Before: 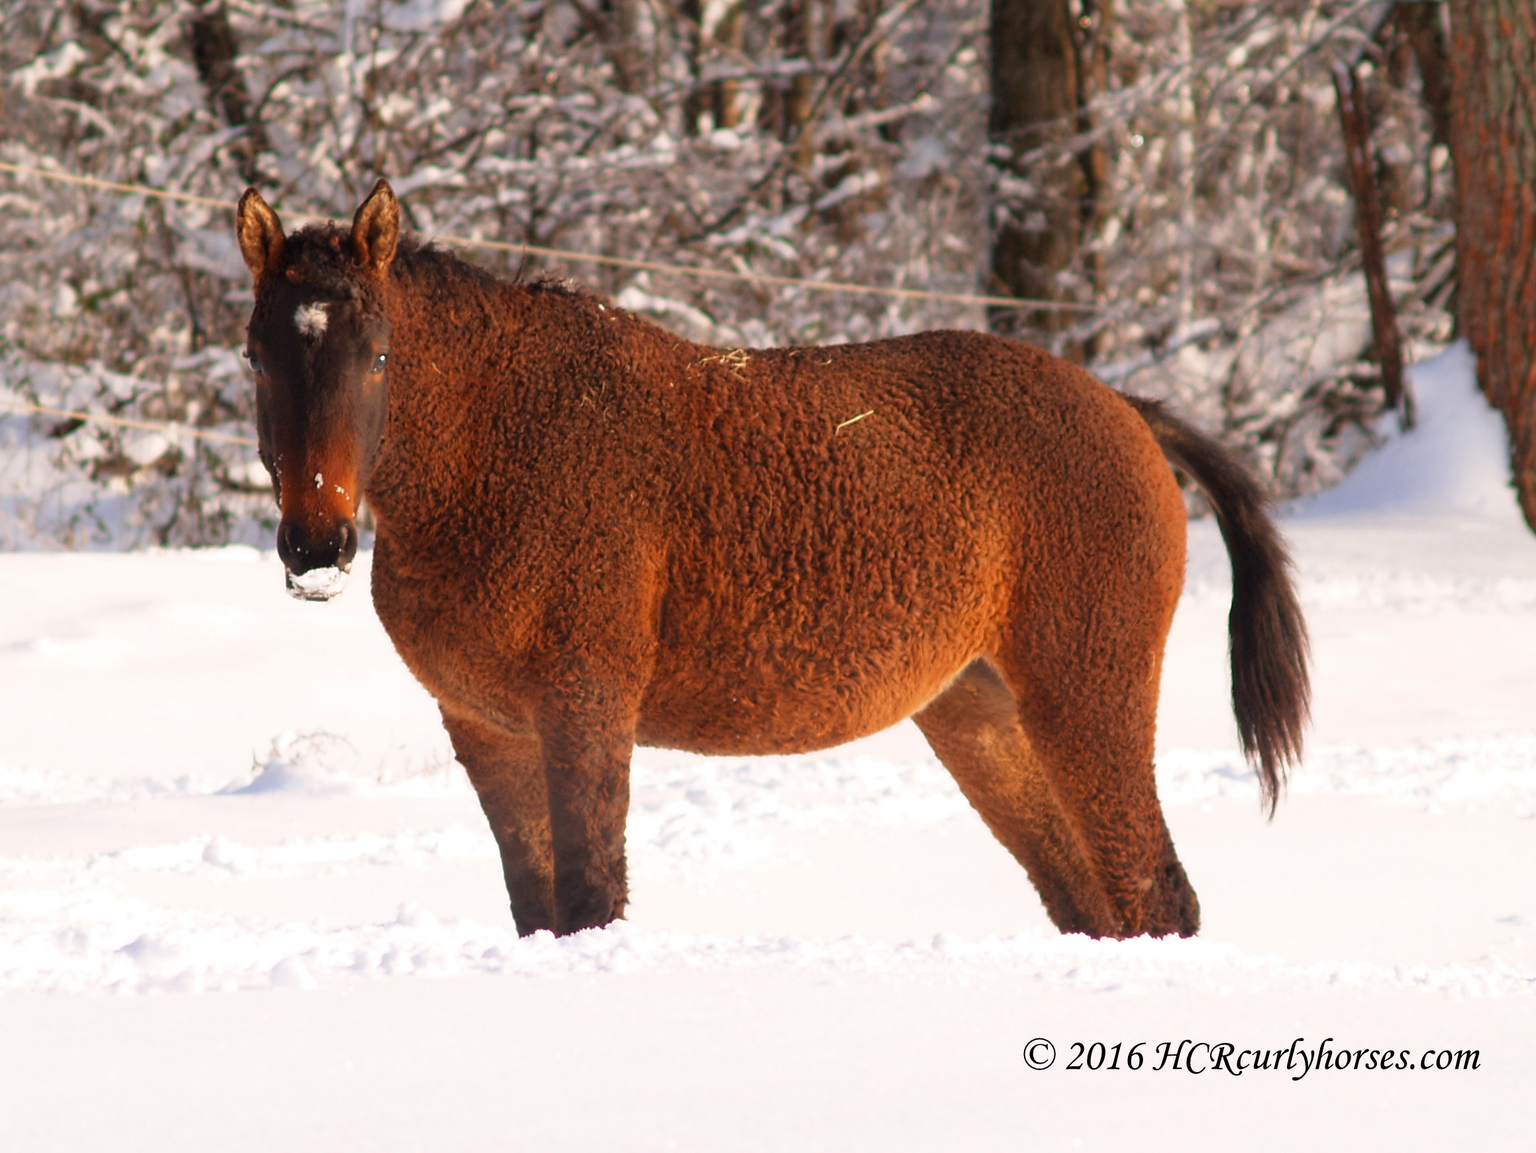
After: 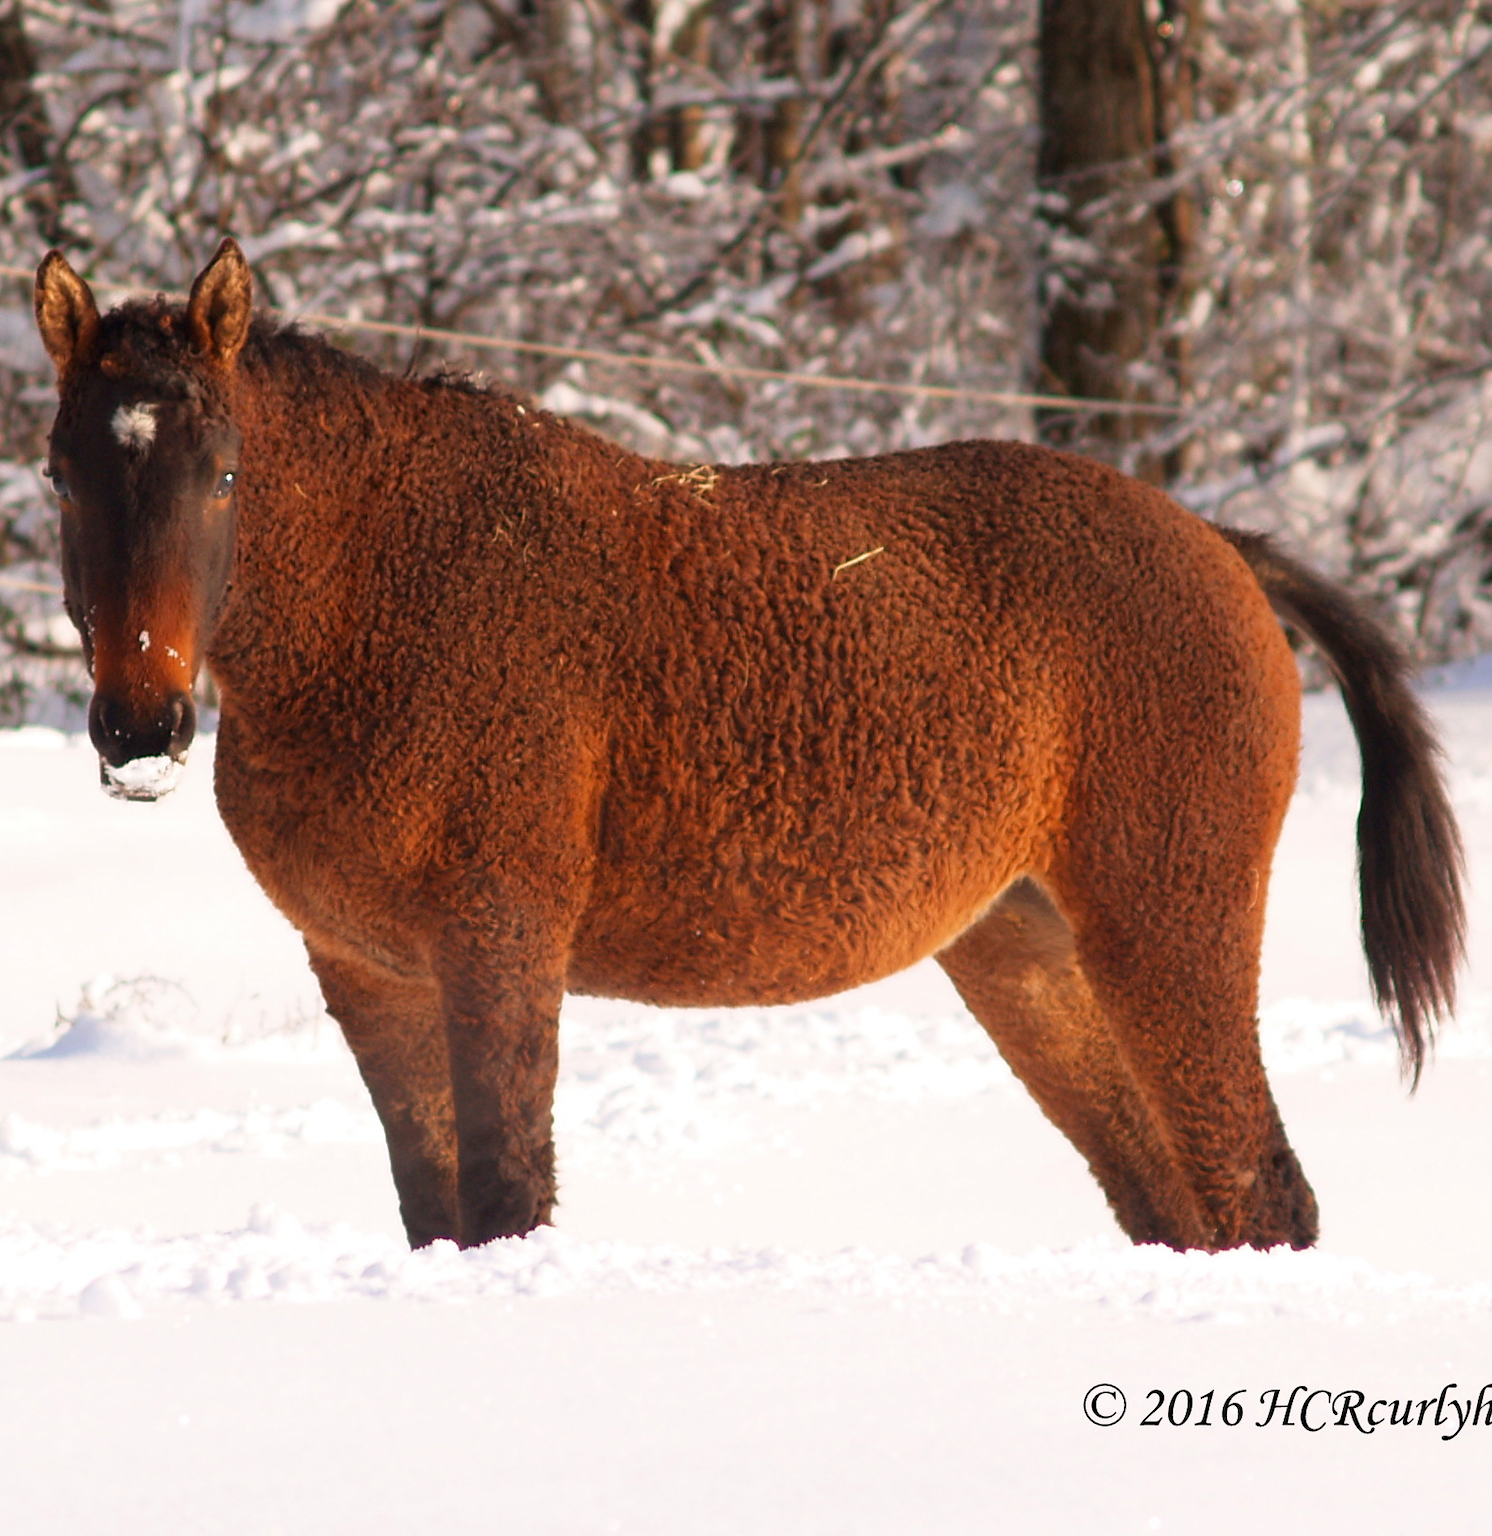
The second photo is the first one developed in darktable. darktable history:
crop: left 13.718%, right 13.361%
